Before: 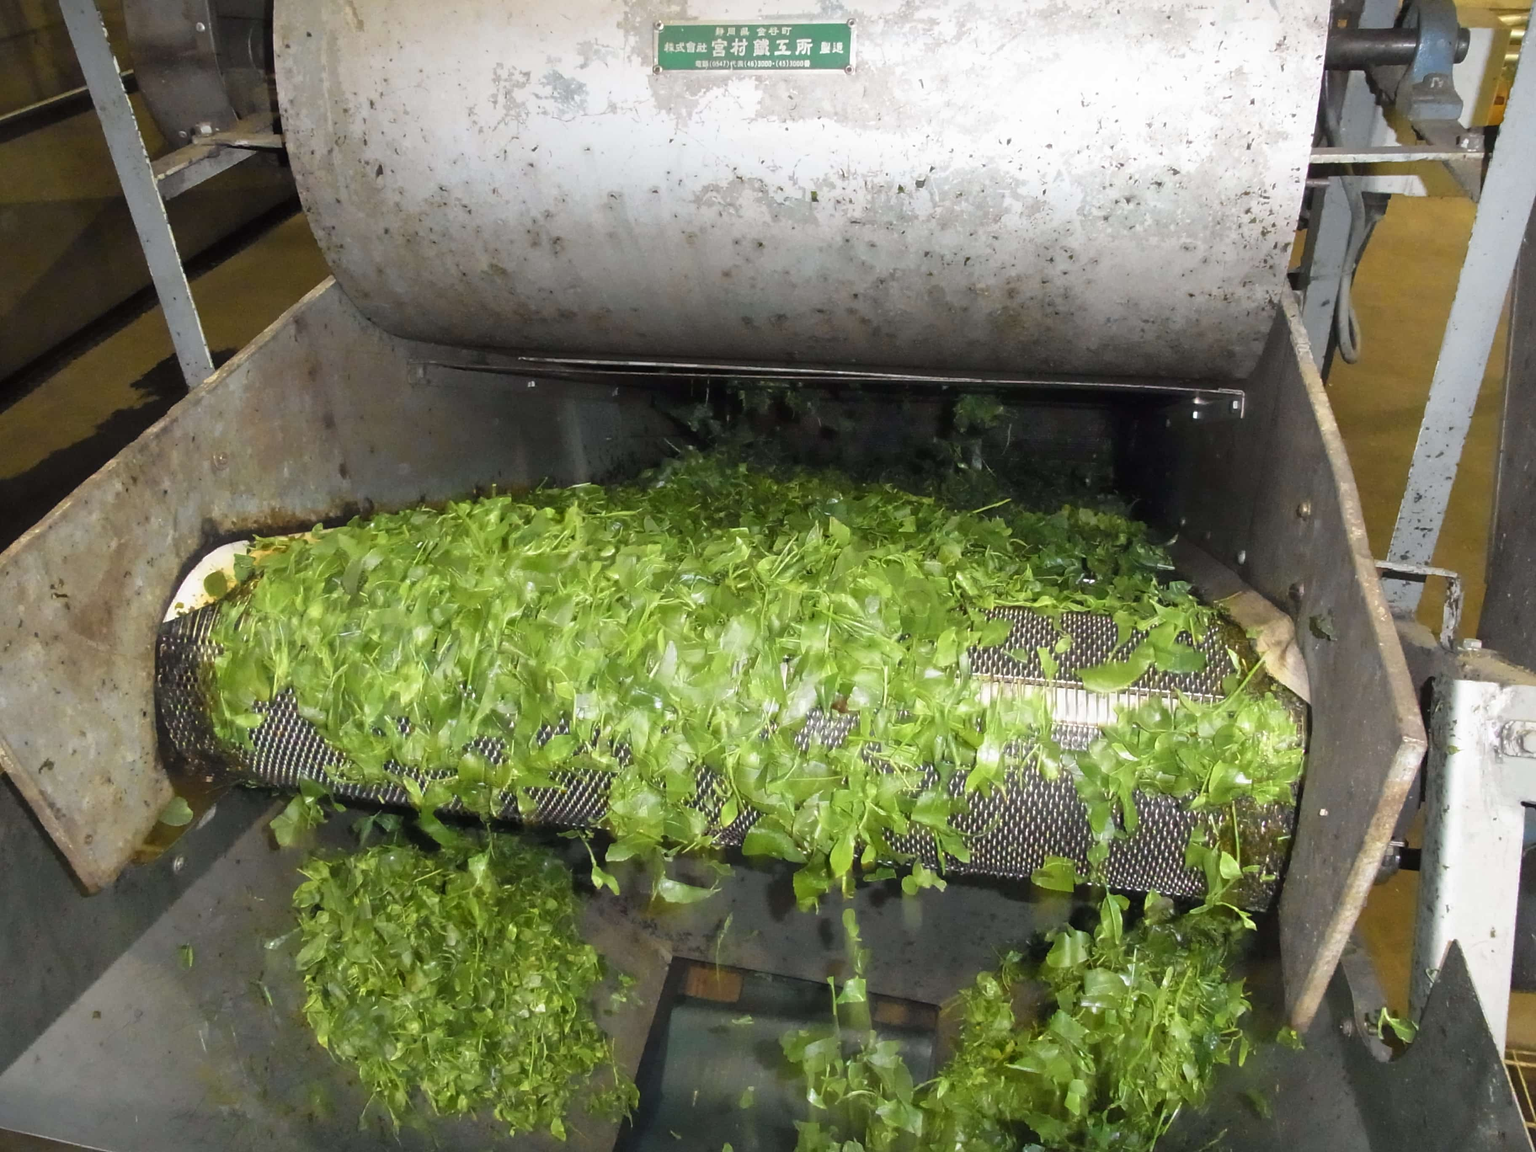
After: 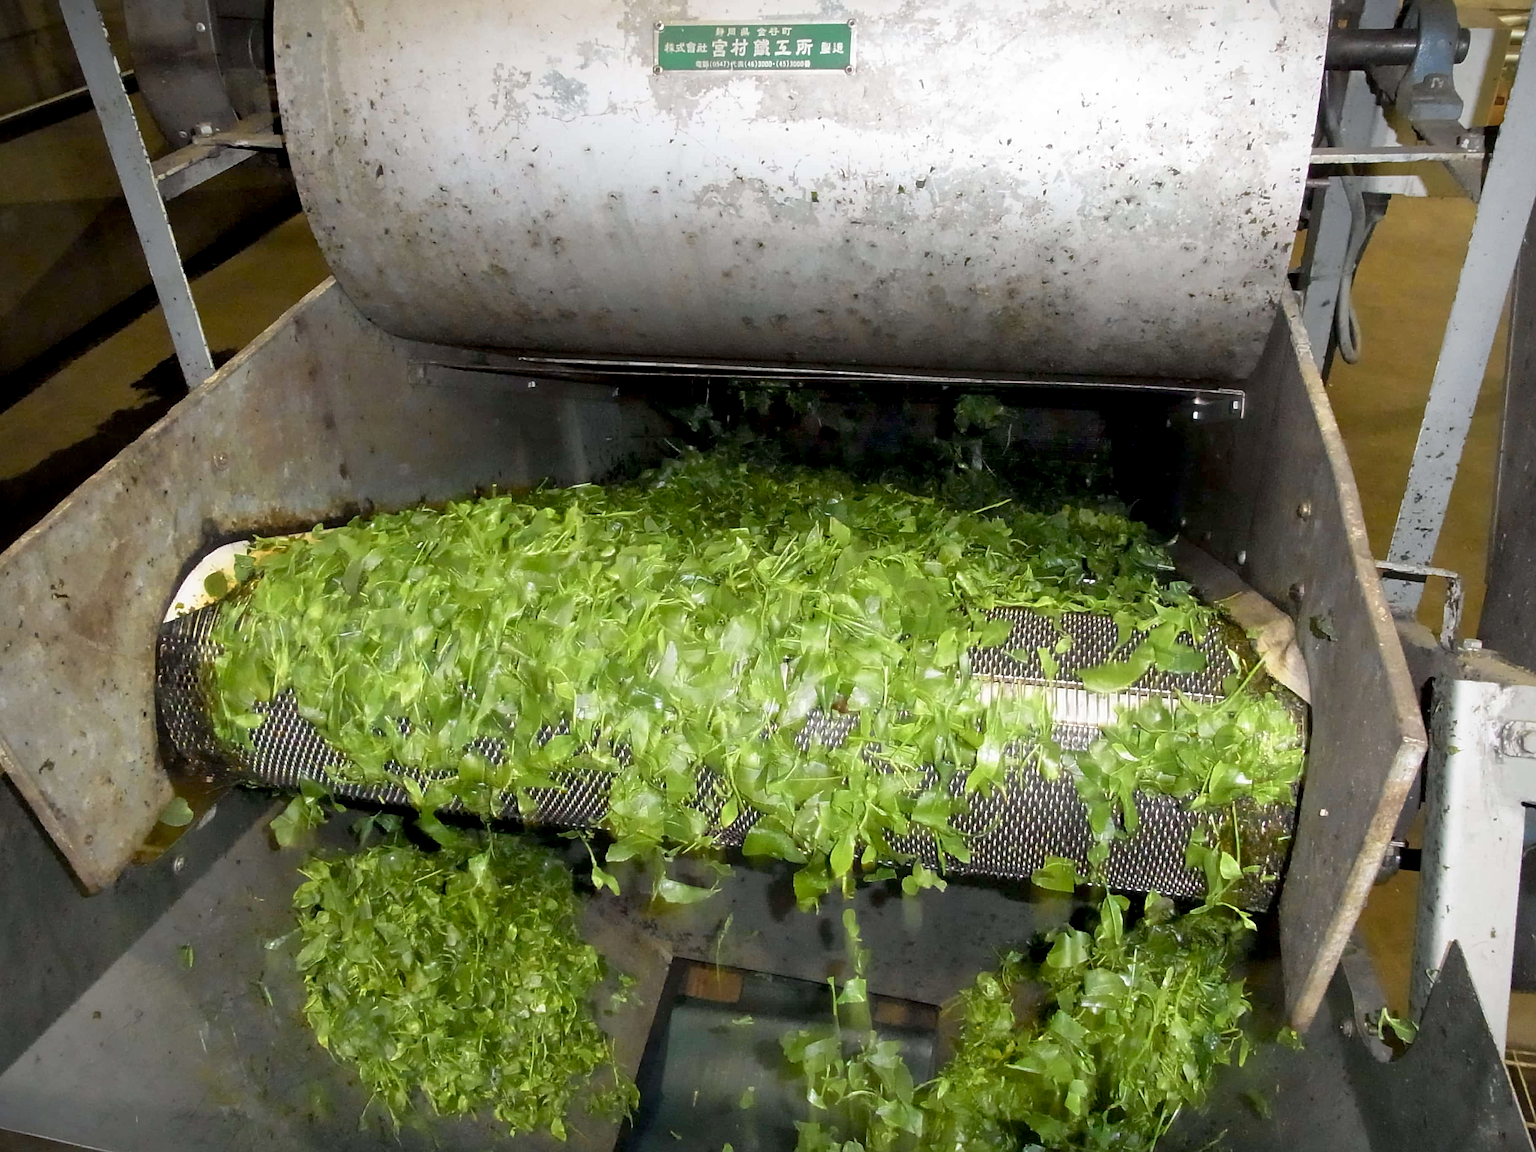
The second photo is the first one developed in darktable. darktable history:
vignetting: fall-off radius 60.88%, brightness -0.401, saturation -0.295
sharpen: on, module defaults
exposure: black level correction 0.01, exposure 0.009 EV, compensate exposure bias true, compensate highlight preservation false
